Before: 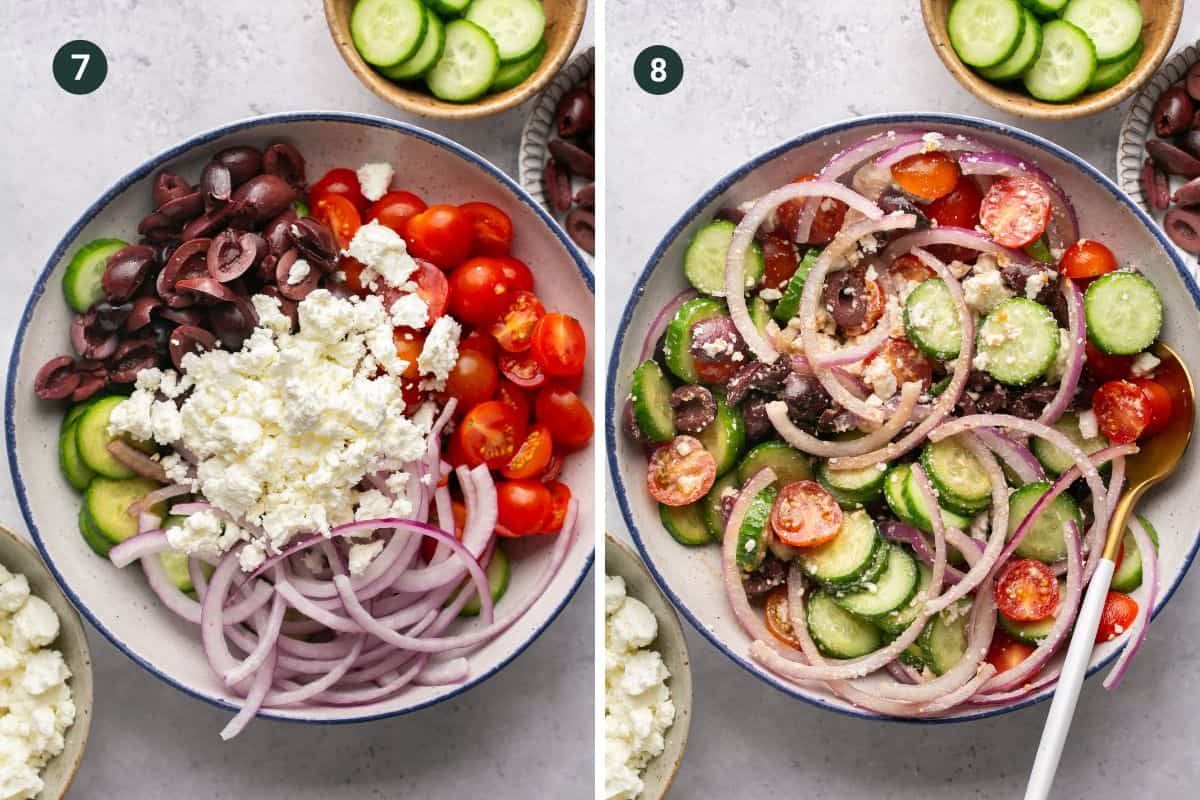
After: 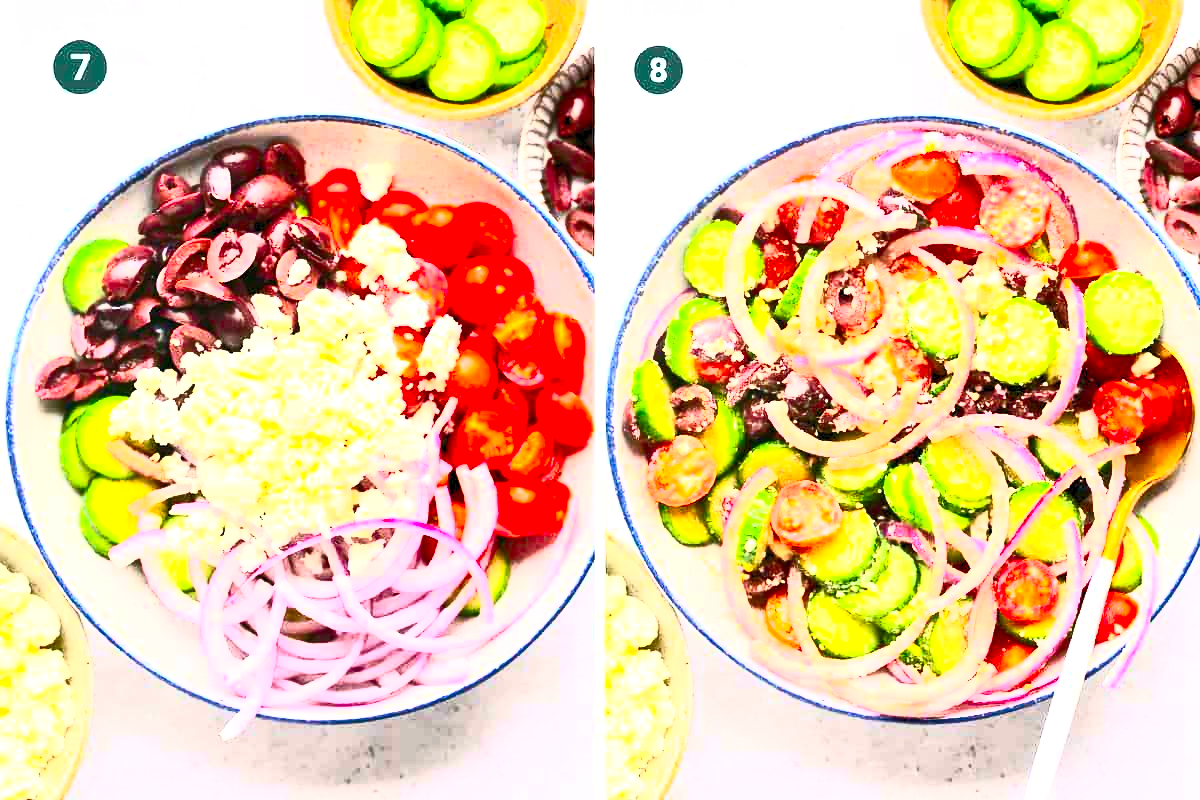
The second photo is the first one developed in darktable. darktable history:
contrast brightness saturation: contrast 0.821, brightness 0.605, saturation 0.6
color balance rgb: global offset › luminance -0.277%, global offset › hue 259.63°, perceptual saturation grading › global saturation 0.18%, global vibrance 20%
exposure: black level correction 0.001, exposure 1.398 EV, compensate highlight preservation false
